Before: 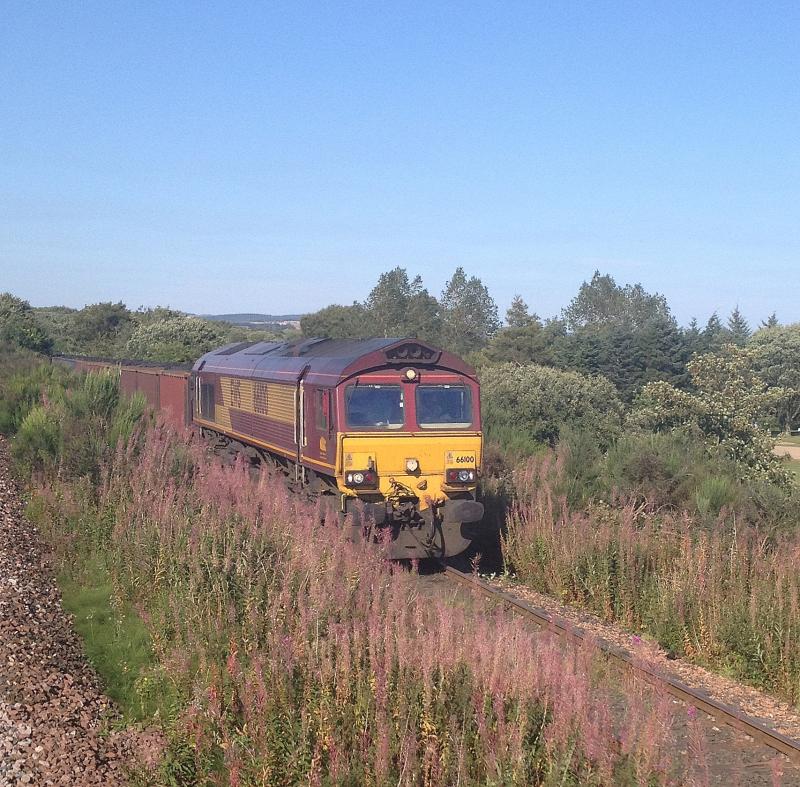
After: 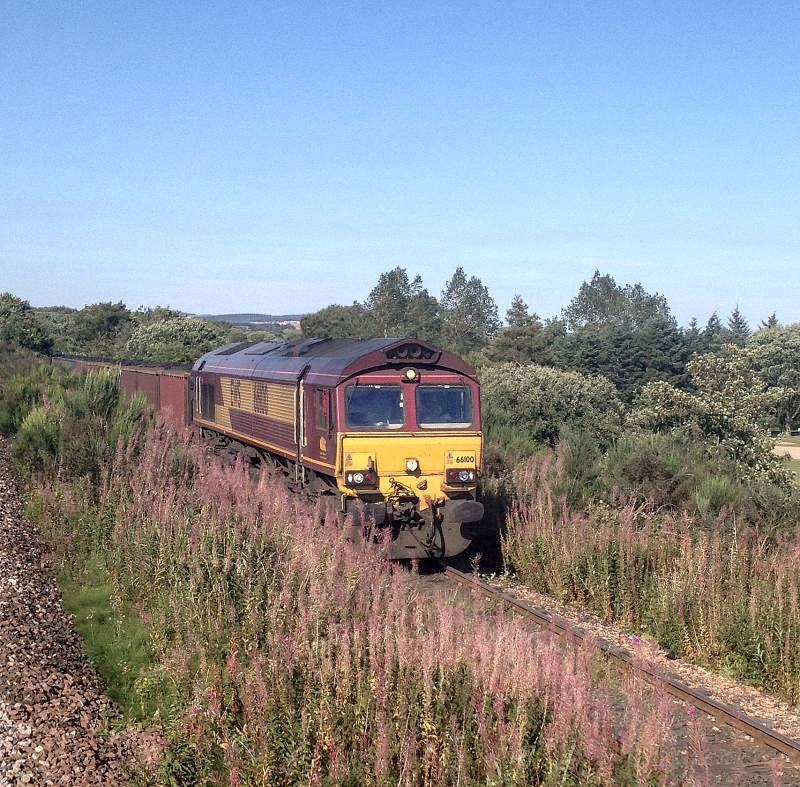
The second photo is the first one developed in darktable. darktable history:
local contrast: highlights 60%, shadows 60%, detail 160%
